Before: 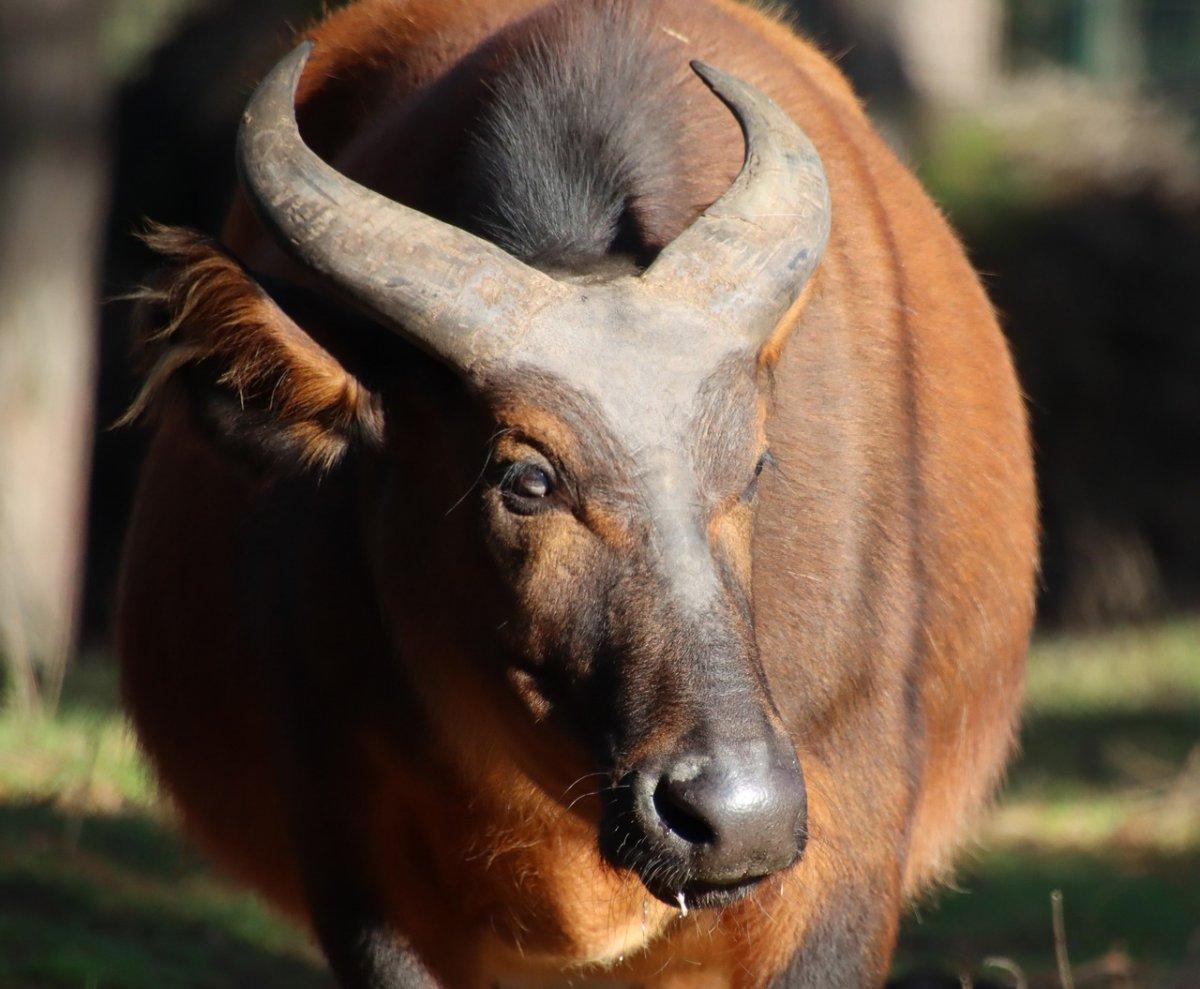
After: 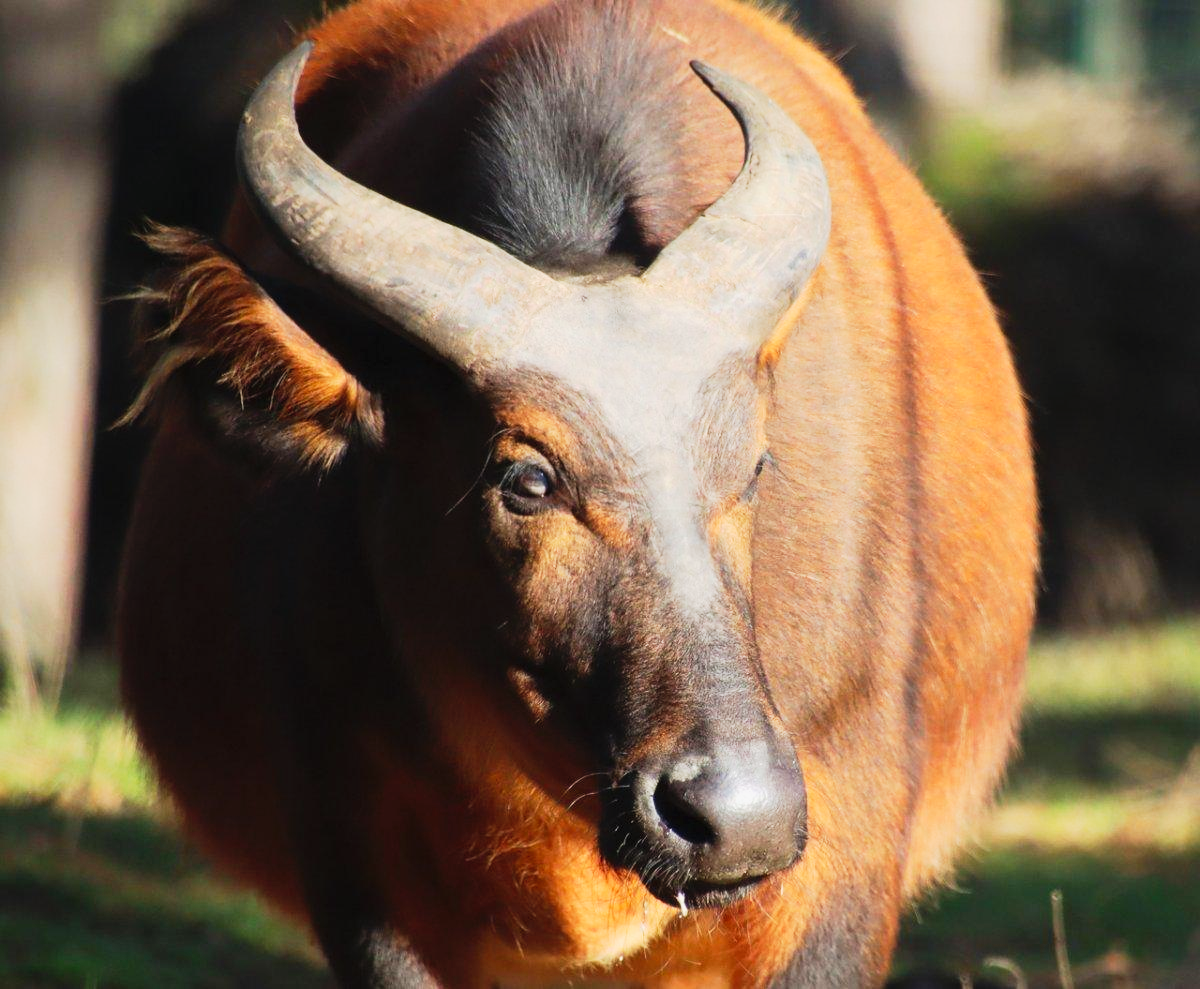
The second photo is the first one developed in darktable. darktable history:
tone curve: curves: ch0 [(0, 0.013) (0.104, 0.103) (0.258, 0.267) (0.448, 0.487) (0.709, 0.794) (0.895, 0.915) (0.994, 0.971)]; ch1 [(0, 0) (0.335, 0.298) (0.446, 0.413) (0.488, 0.484) (0.515, 0.508) (0.584, 0.623) (0.635, 0.661) (1, 1)]; ch2 [(0, 0) (0.314, 0.306) (0.436, 0.447) (0.502, 0.503) (0.538, 0.541) (0.568, 0.603) (0.641, 0.635) (0.717, 0.701) (1, 1)], preserve colors none
contrast brightness saturation: contrast 0.07, brightness 0.08, saturation 0.175
